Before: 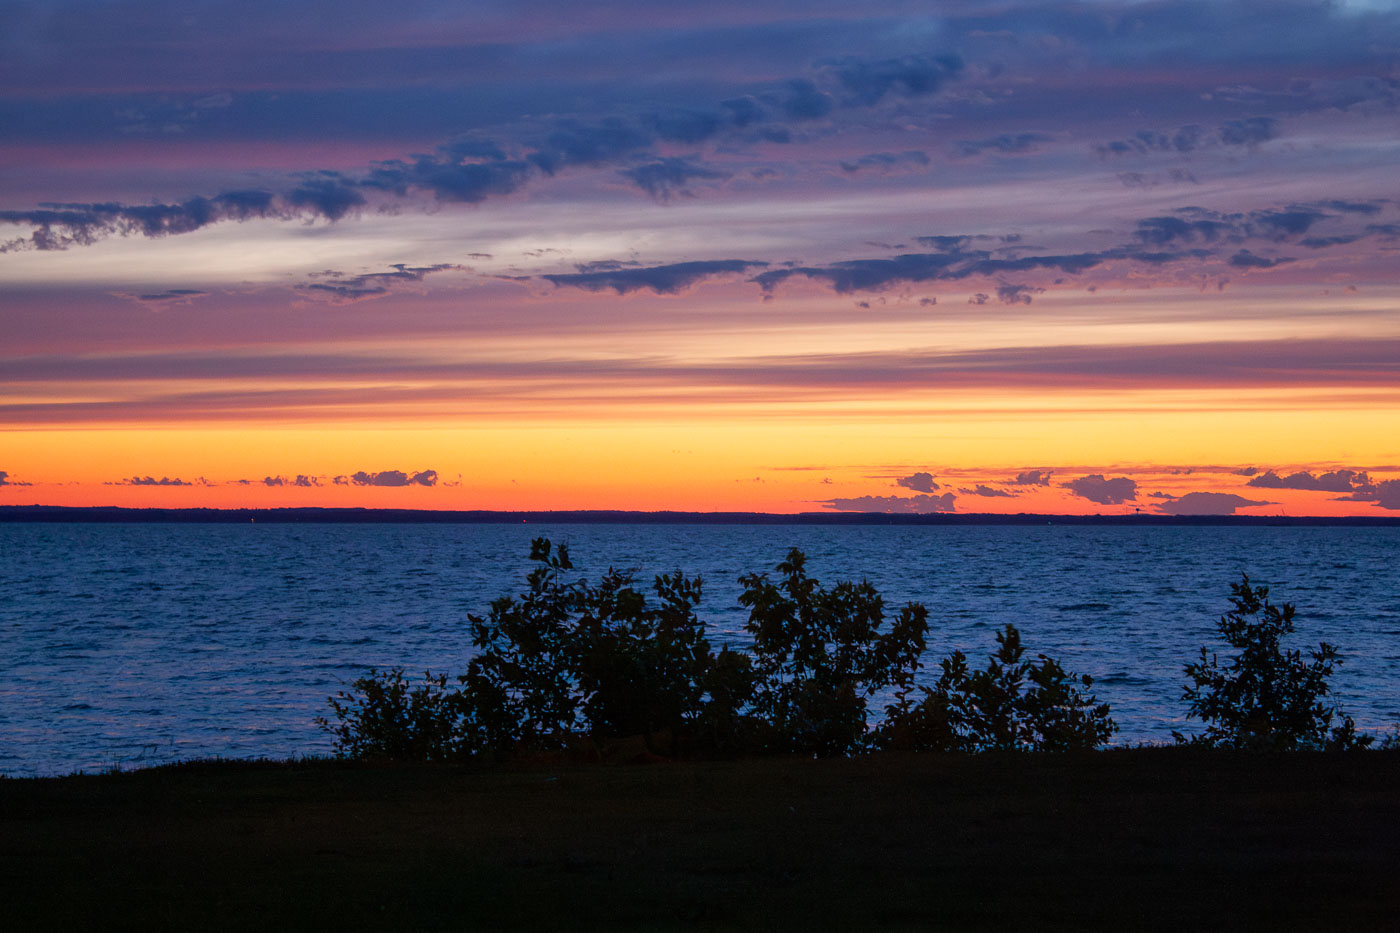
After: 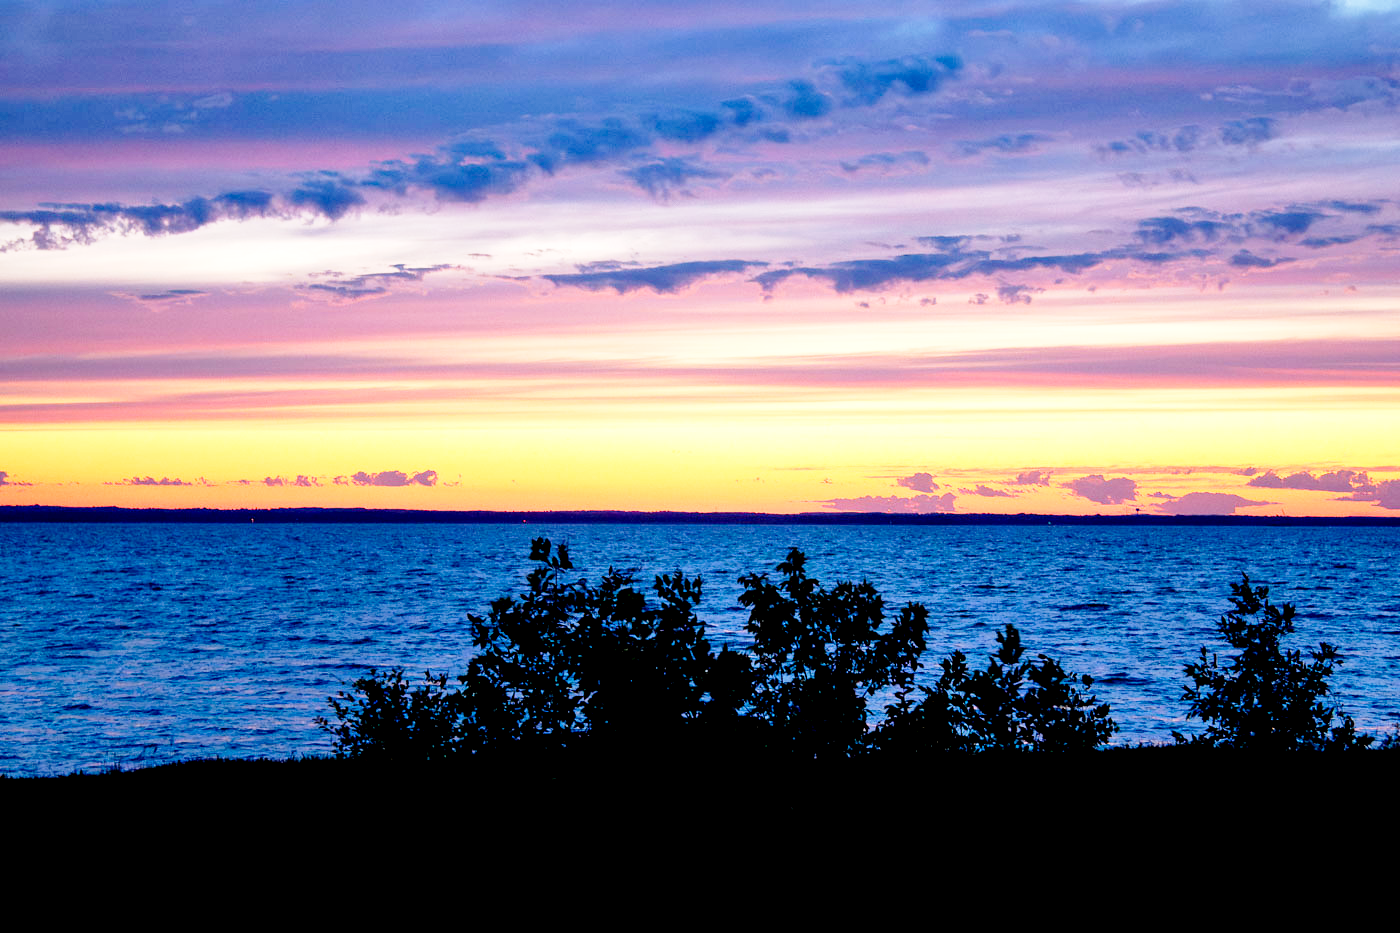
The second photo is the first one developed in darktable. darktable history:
base curve: curves: ch0 [(0, 0) (0.028, 0.03) (0.121, 0.232) (0.46, 0.748) (0.859, 0.968) (1, 1)], preserve colors none
exposure: black level correction 0.012, exposure 0.7 EV, compensate exposure bias true, compensate highlight preservation false
